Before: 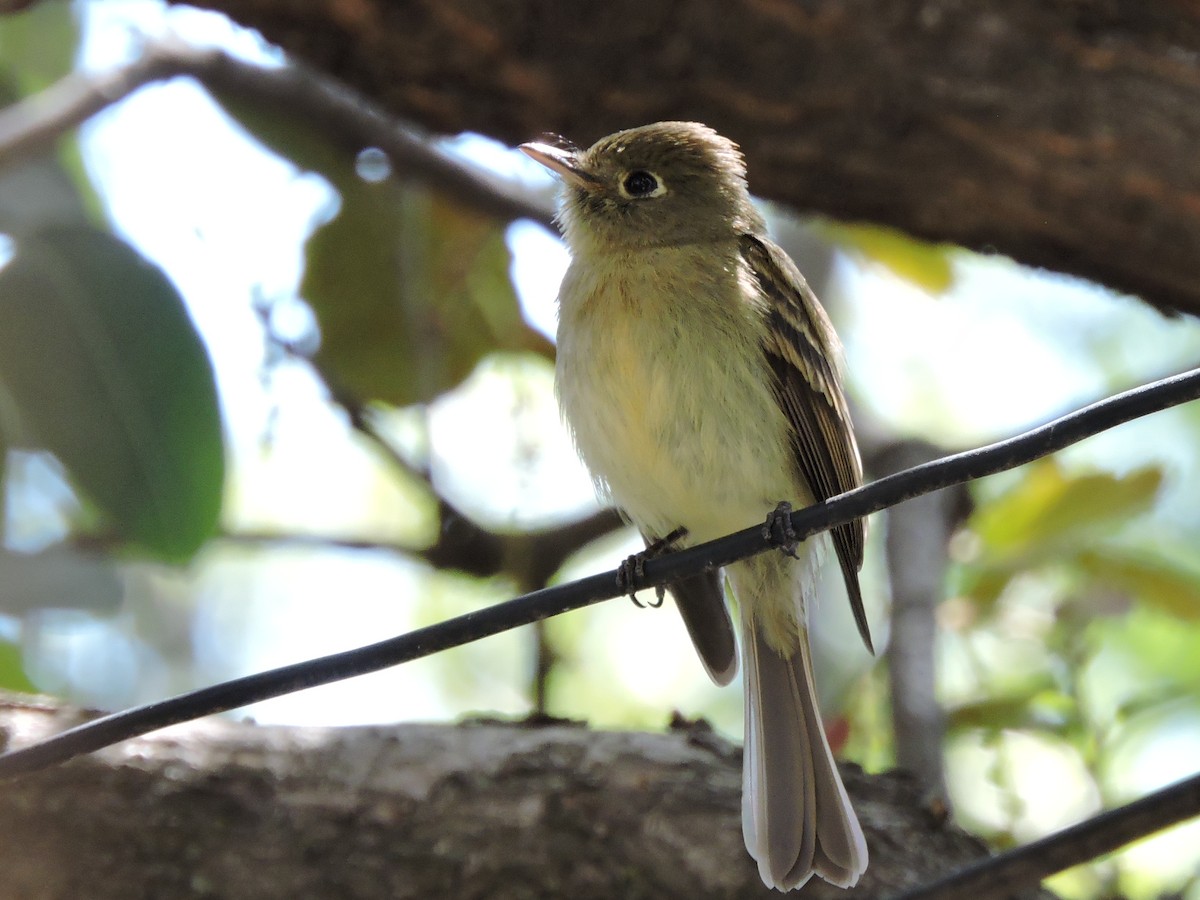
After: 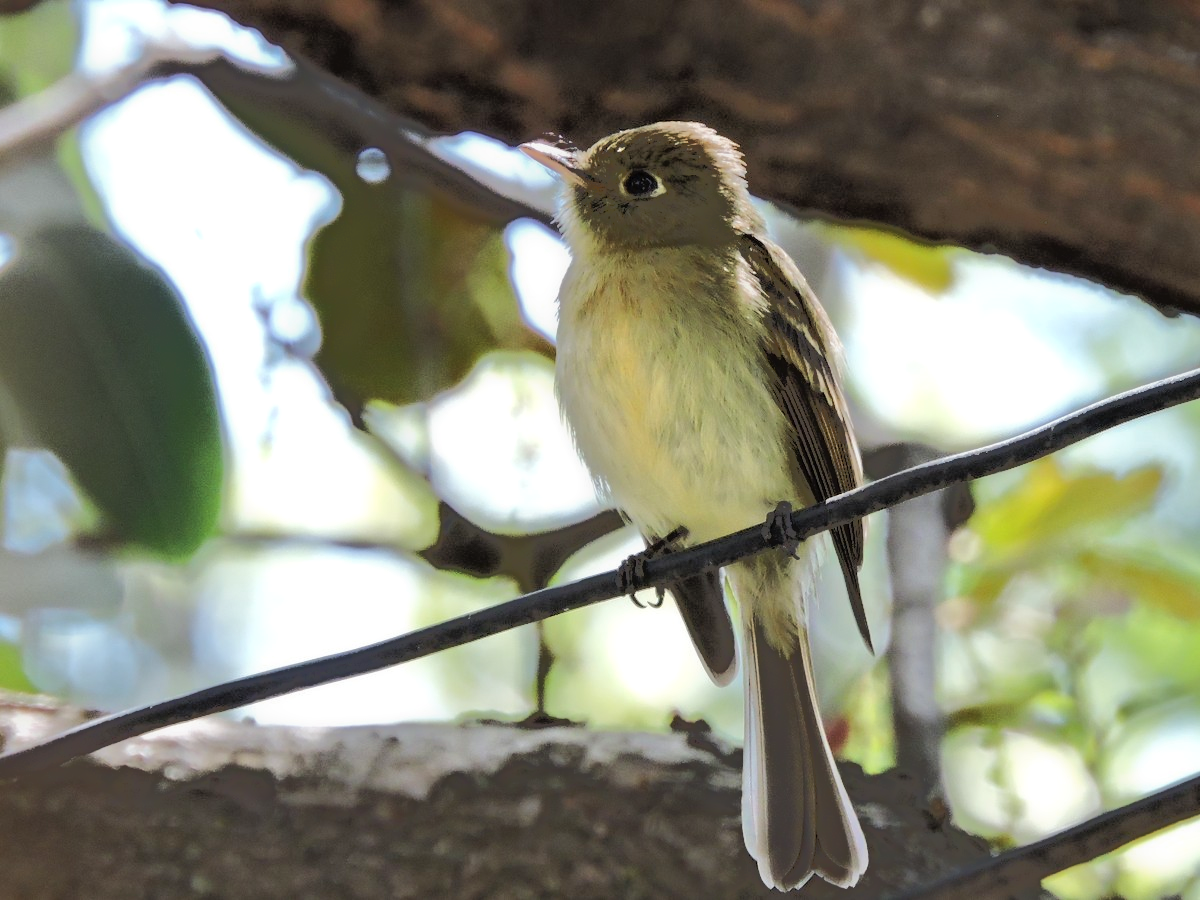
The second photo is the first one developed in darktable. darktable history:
tone equalizer: -7 EV -0.653 EV, -6 EV 1.04 EV, -5 EV -0.438 EV, -4 EV 0.39 EV, -3 EV 0.427 EV, -2 EV 0.179 EV, -1 EV -0.137 EV, +0 EV -0.411 EV, smoothing diameter 2.06%, edges refinement/feathering 23.02, mask exposure compensation -1.57 EV, filter diffusion 5
